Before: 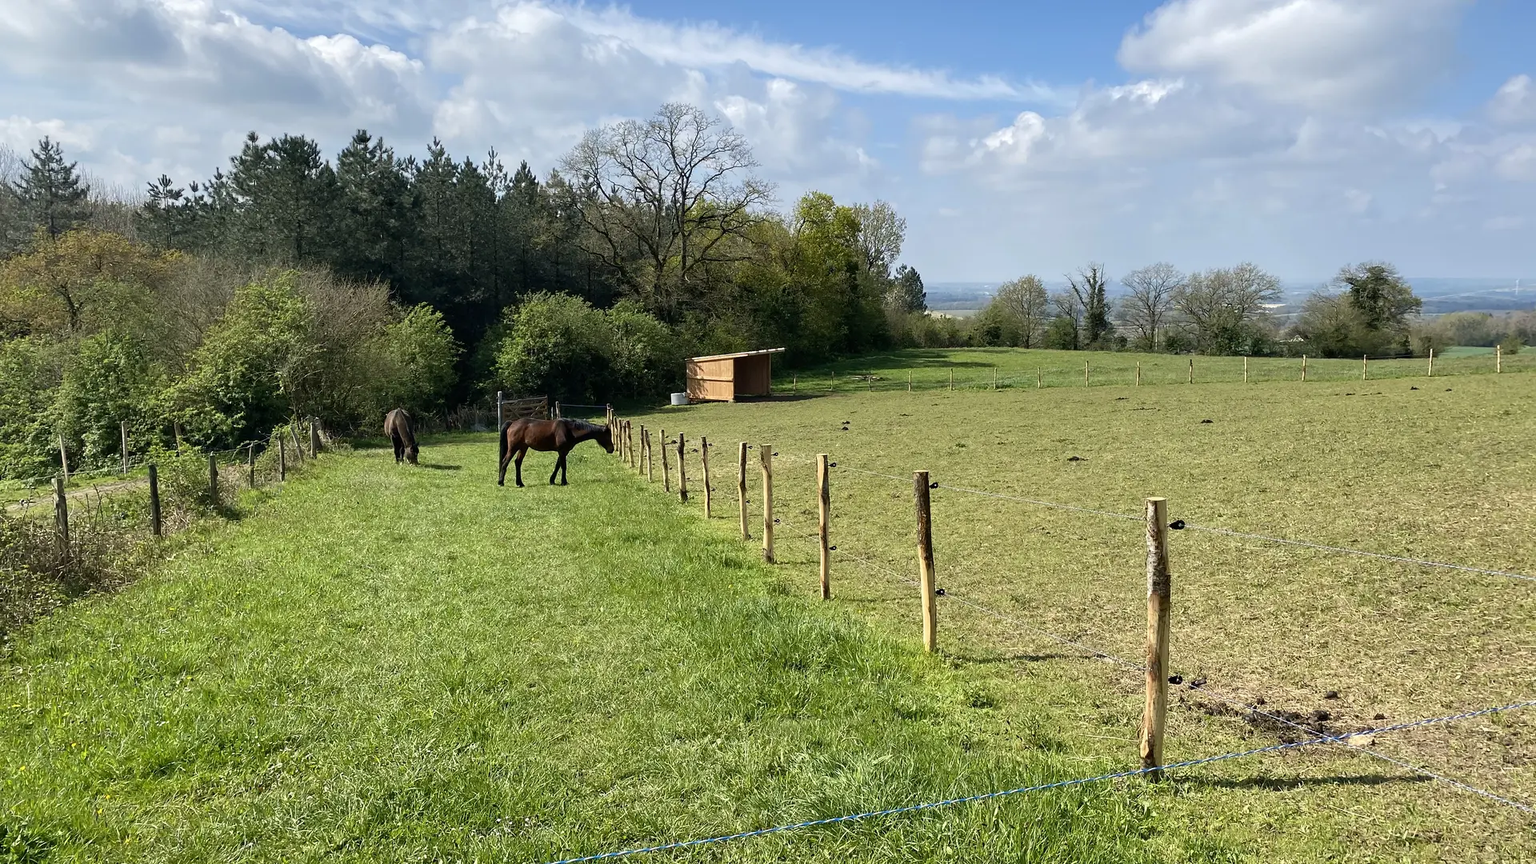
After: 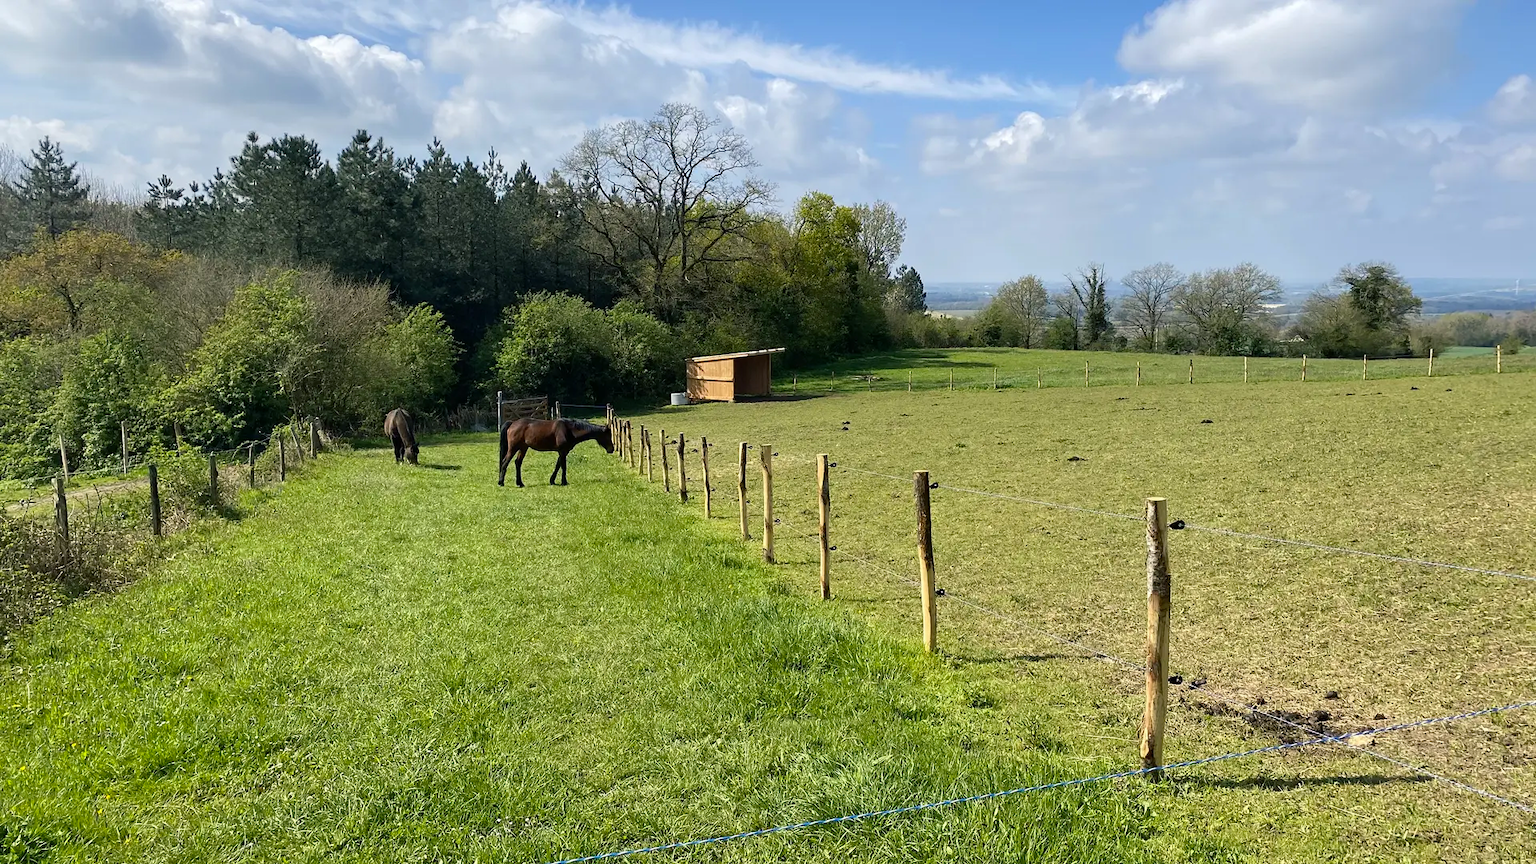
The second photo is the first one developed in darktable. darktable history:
color balance rgb: shadows lift › chroma 2.025%, shadows lift › hue 247.05°, perceptual saturation grading › global saturation 17.224%
